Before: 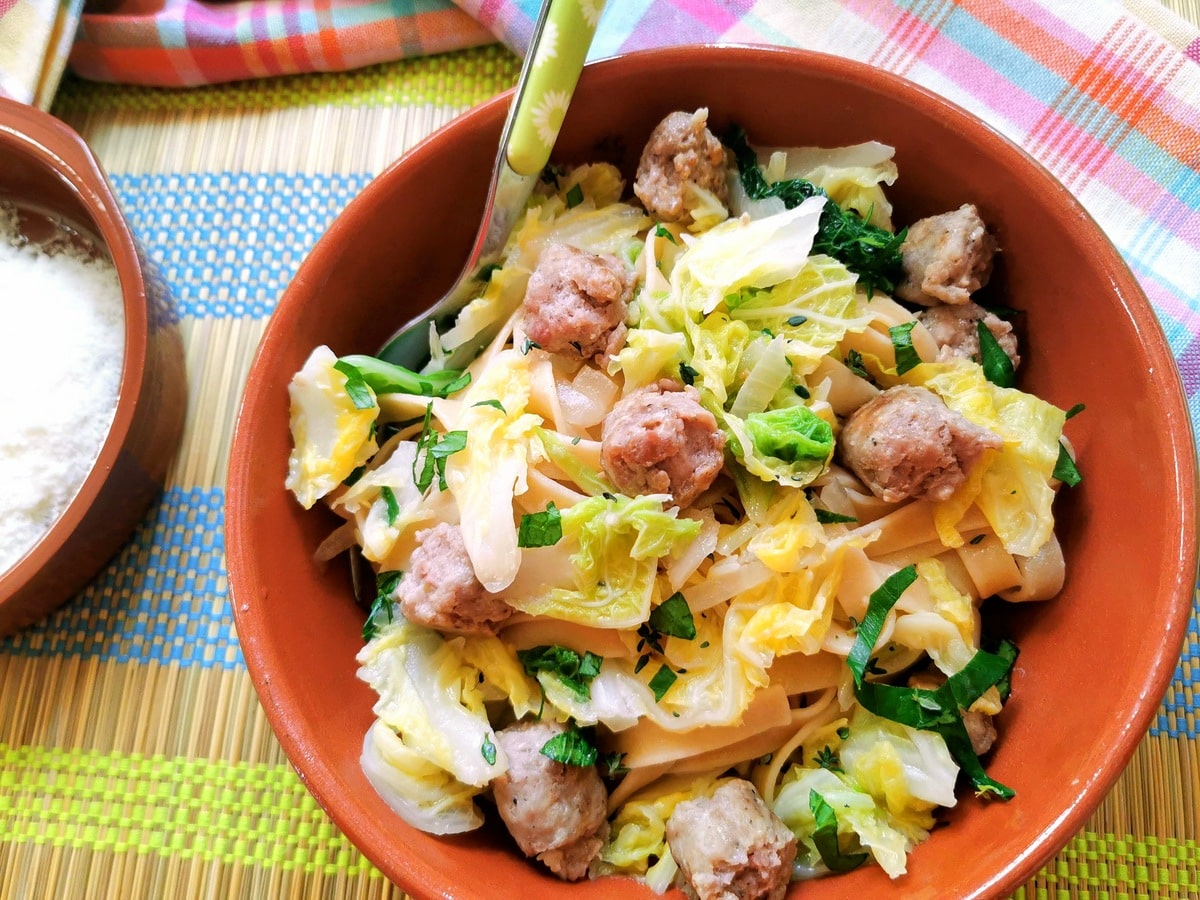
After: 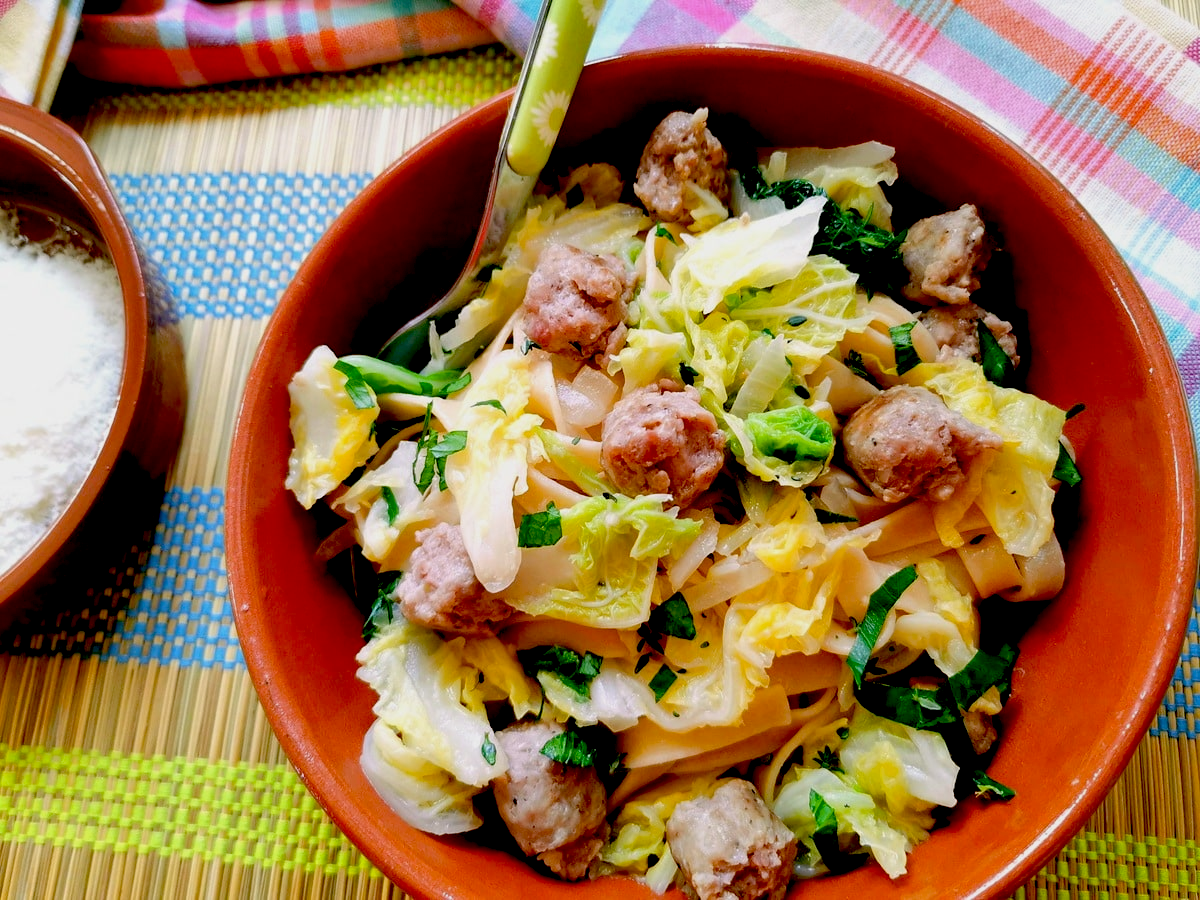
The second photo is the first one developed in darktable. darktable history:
exposure: black level correction 0.046, exposure -0.234 EV, compensate exposure bias true, compensate highlight preservation false
